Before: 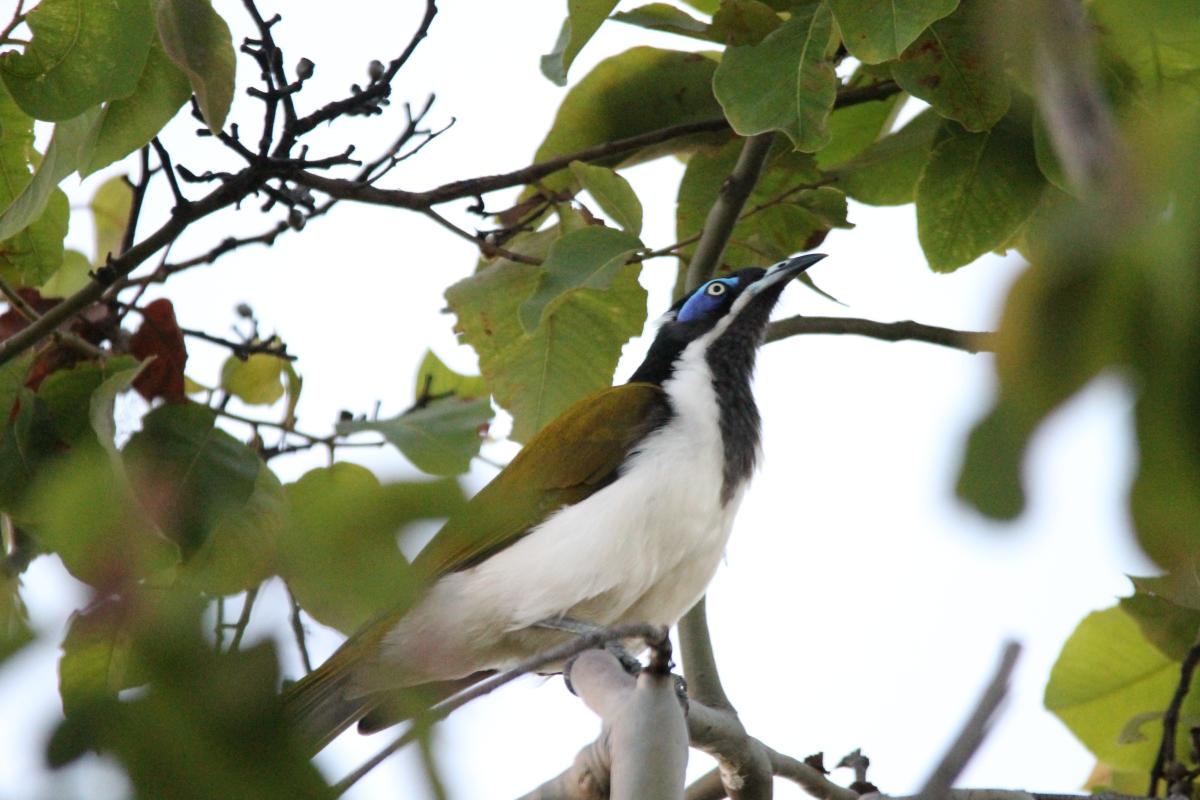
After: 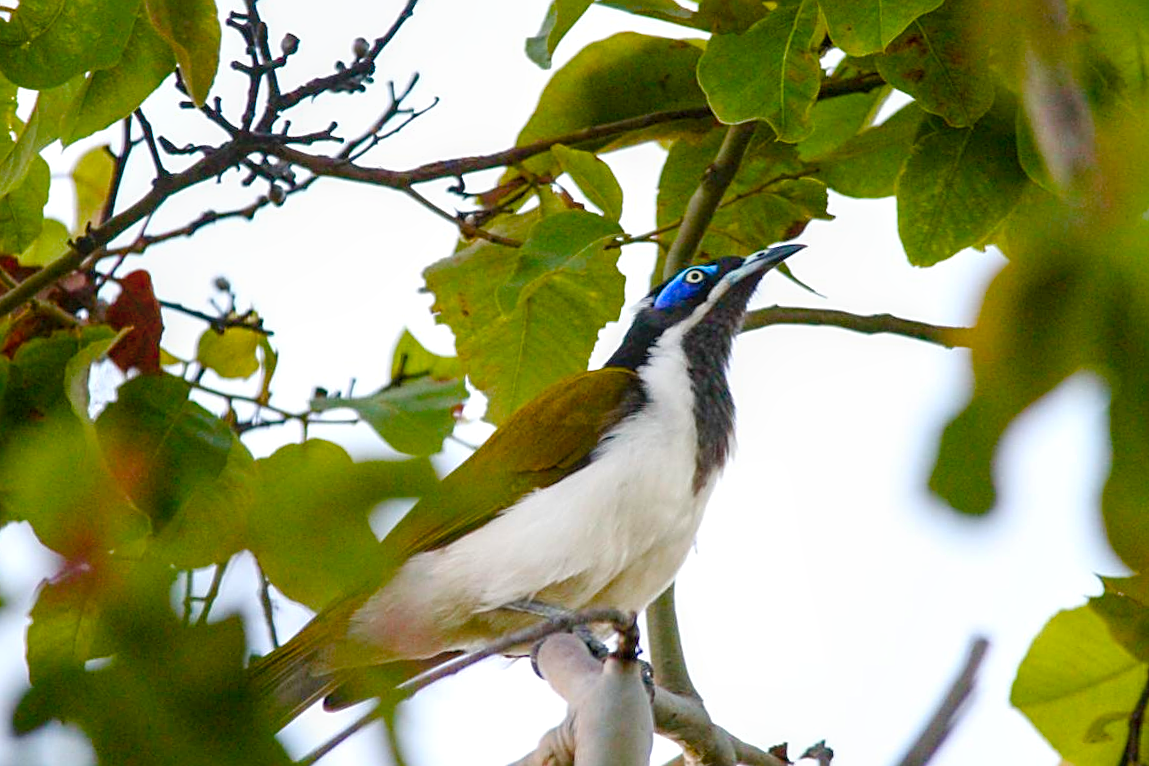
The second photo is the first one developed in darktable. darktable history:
color balance rgb: perceptual saturation grading › global saturation 24.74%, perceptual saturation grading › highlights -51.22%, perceptual saturation grading › mid-tones 19.16%, perceptual saturation grading › shadows 60.98%, global vibrance 50%
sharpen: on, module defaults
levels: levels [0, 0.478, 1]
local contrast: on, module defaults
crop and rotate: angle -1.69°
